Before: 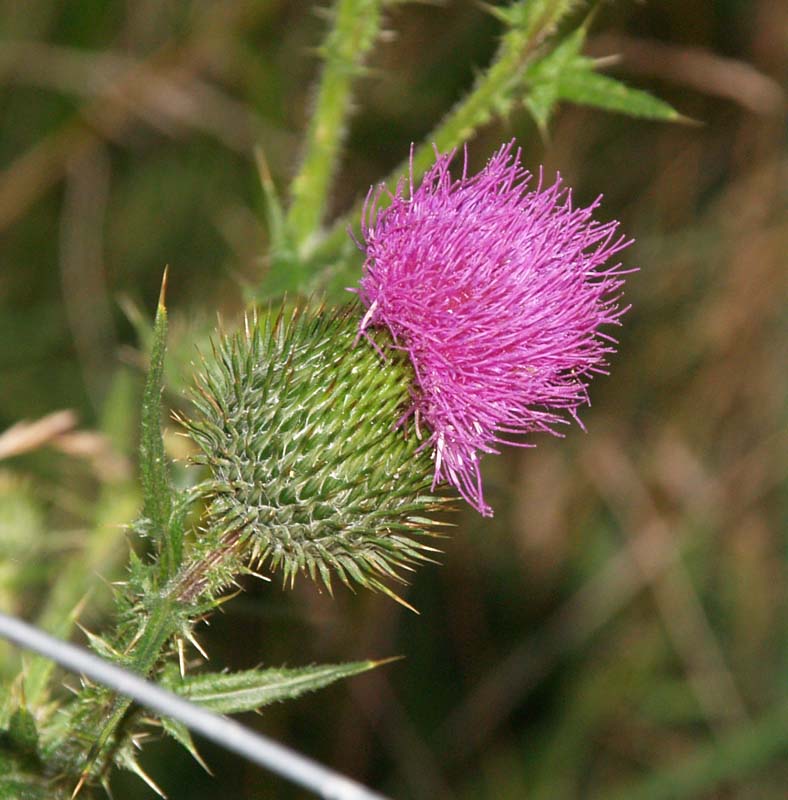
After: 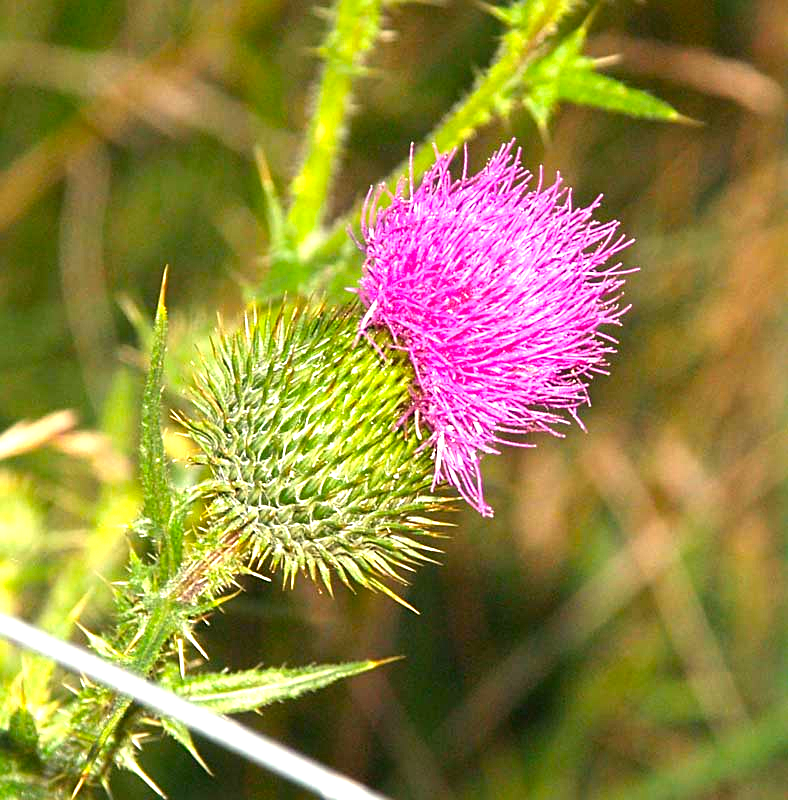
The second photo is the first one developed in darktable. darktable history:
exposure: black level correction 0, exposure 1.2 EV, compensate highlight preservation false
color balance rgb: highlights gain › luminance 5.77%, highlights gain › chroma 2.636%, highlights gain › hue 90.09°, perceptual saturation grading › global saturation 25.101%
sharpen: radius 2.179, amount 0.386, threshold 0.101
